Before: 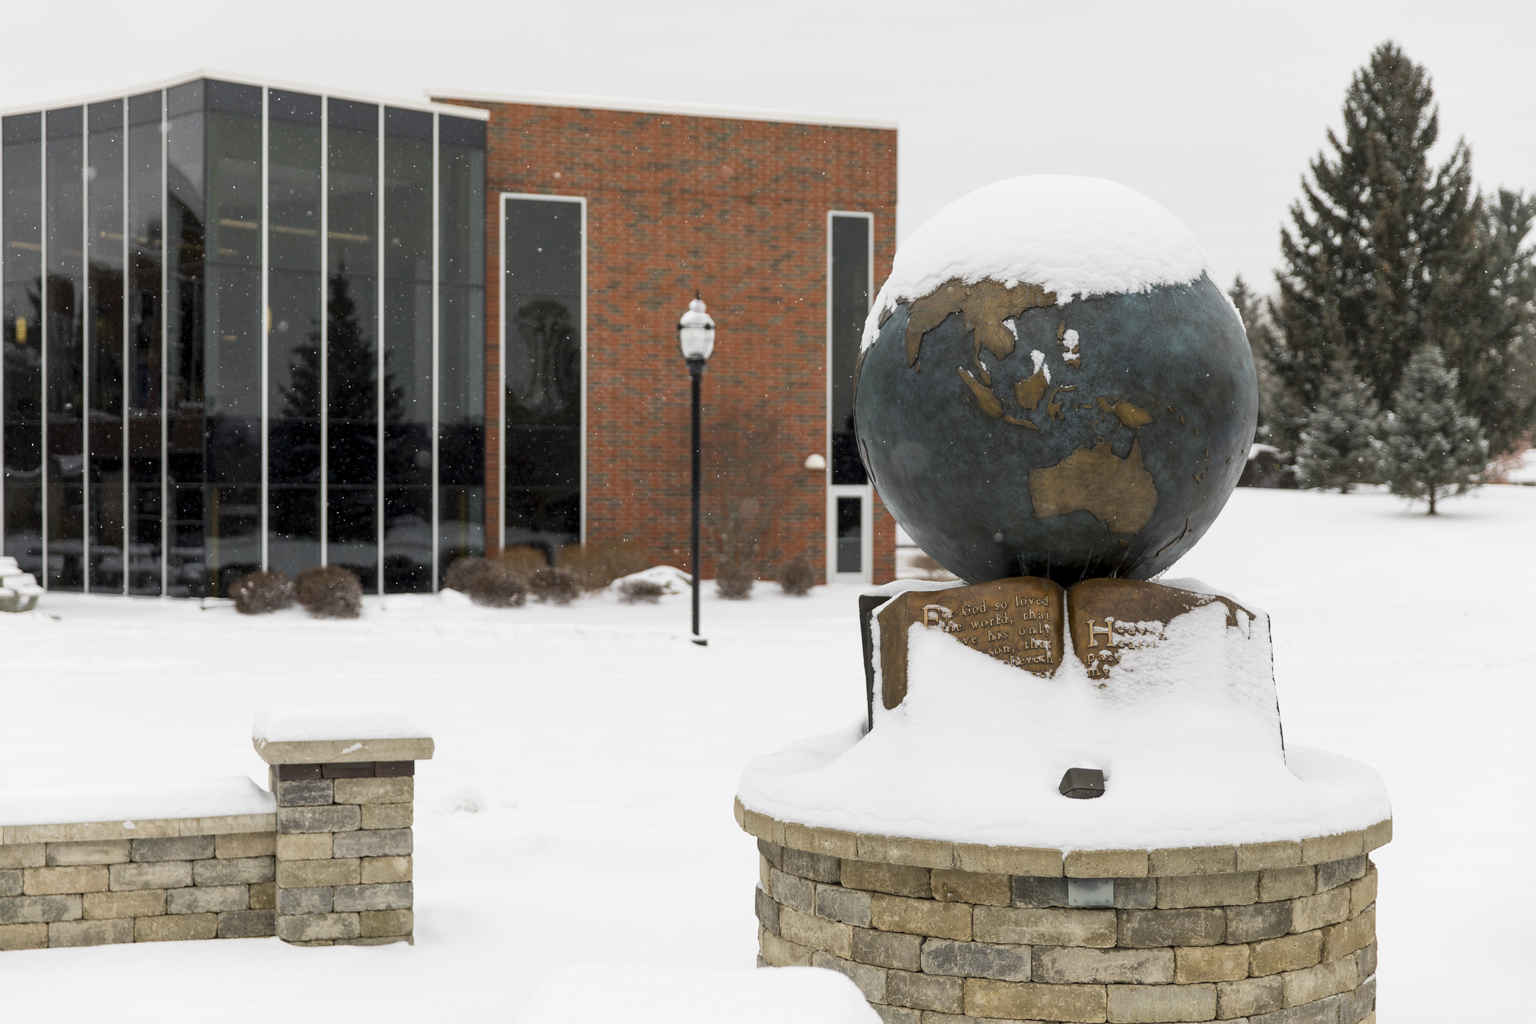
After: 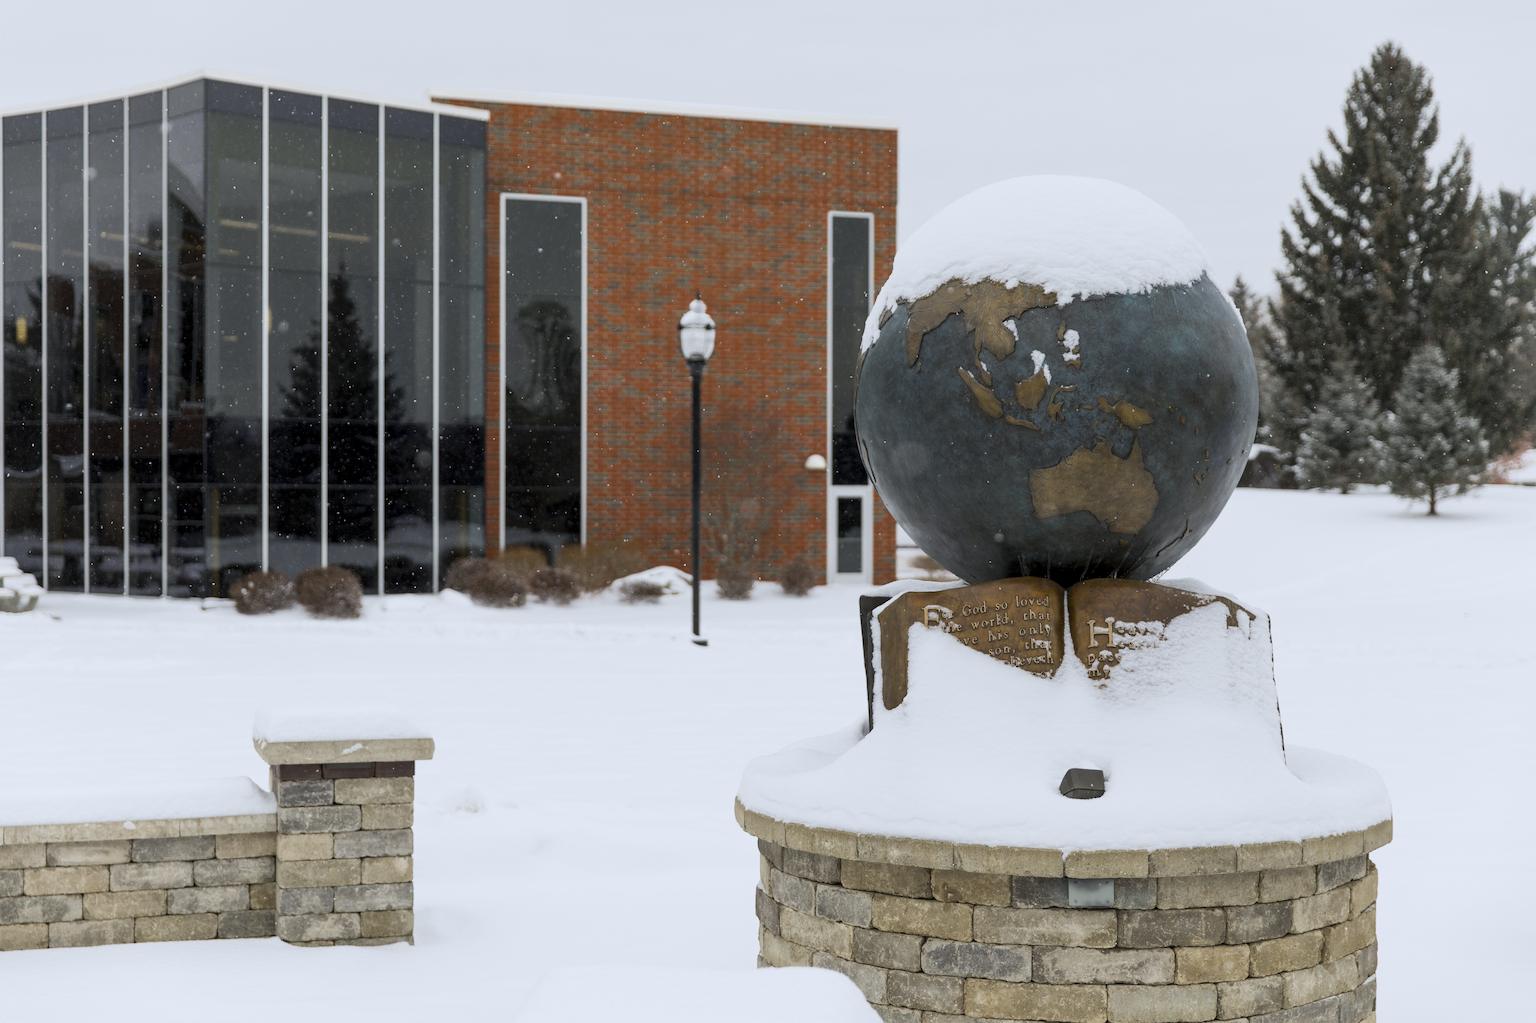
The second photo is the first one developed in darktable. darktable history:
white balance: red 0.976, blue 1.04
color balance rgb: perceptual saturation grading › global saturation 20%, global vibrance 20%
color zones: curves: ch0 [(0, 0.5) (0.125, 0.4) (0.25, 0.5) (0.375, 0.4) (0.5, 0.4) (0.625, 0.35) (0.75, 0.35) (0.875, 0.5)]; ch1 [(0, 0.35) (0.125, 0.45) (0.25, 0.35) (0.375, 0.35) (0.5, 0.35) (0.625, 0.35) (0.75, 0.45) (0.875, 0.35)]; ch2 [(0, 0.6) (0.125, 0.5) (0.25, 0.5) (0.375, 0.6) (0.5, 0.6) (0.625, 0.5) (0.75, 0.5) (0.875, 0.5)]
